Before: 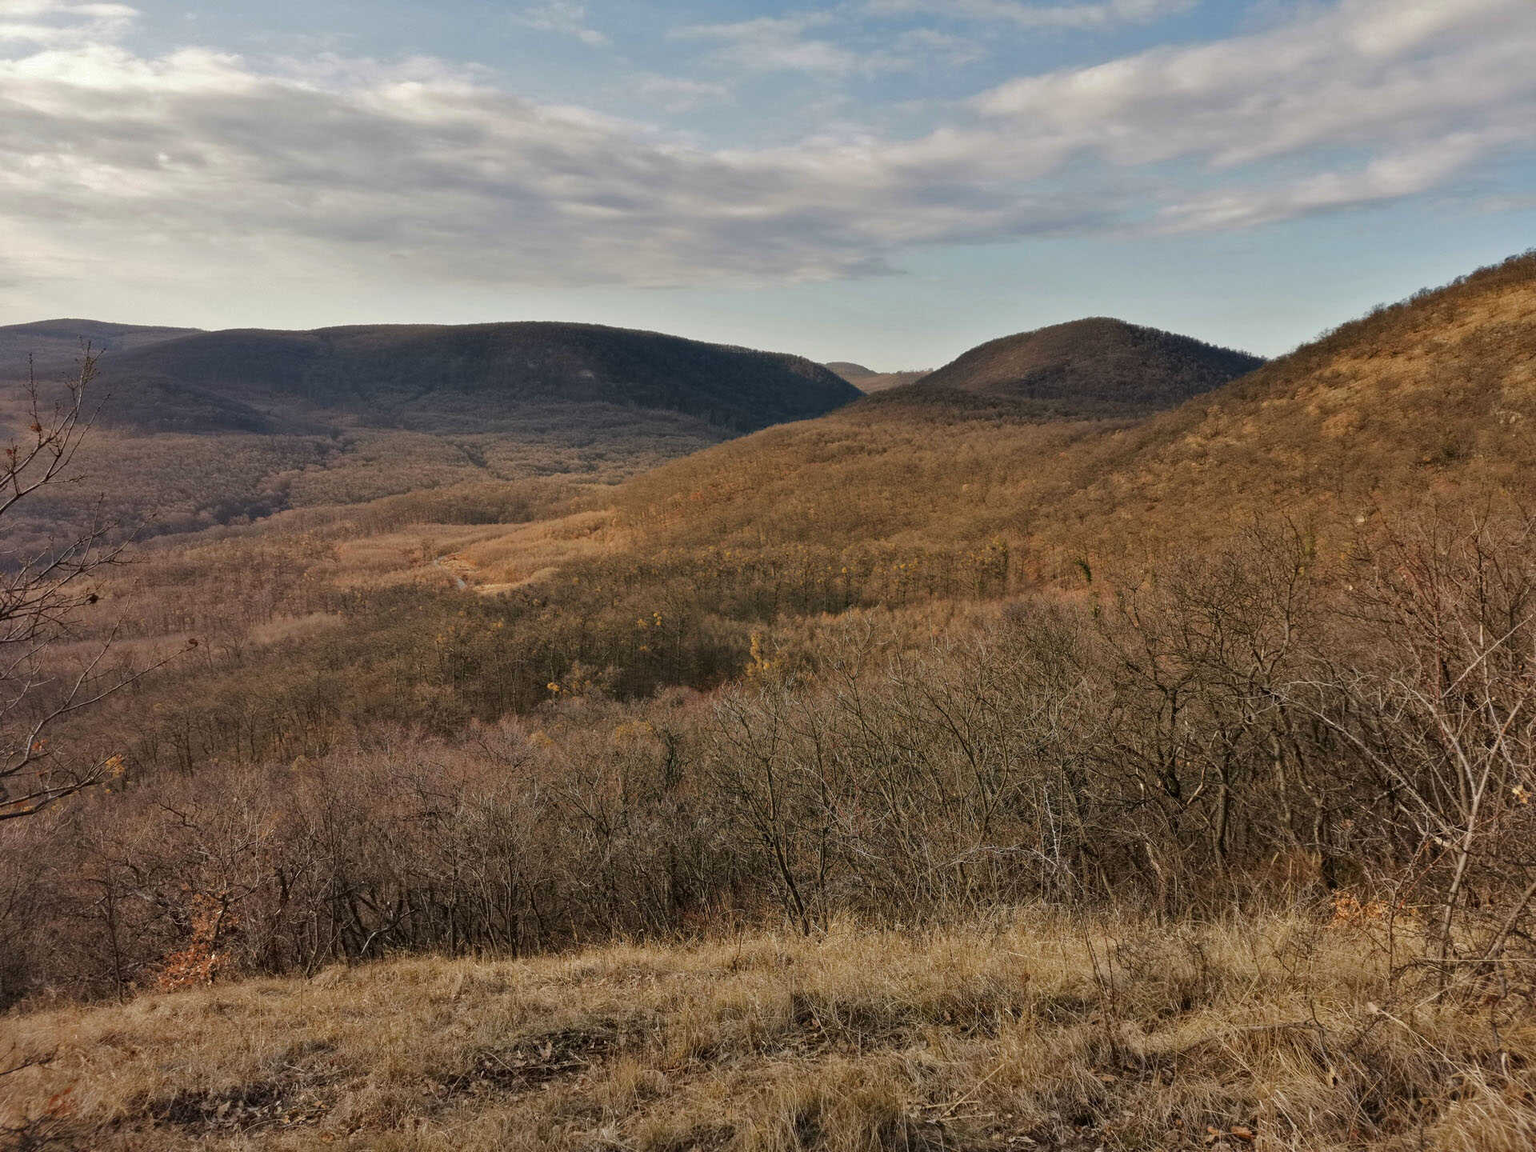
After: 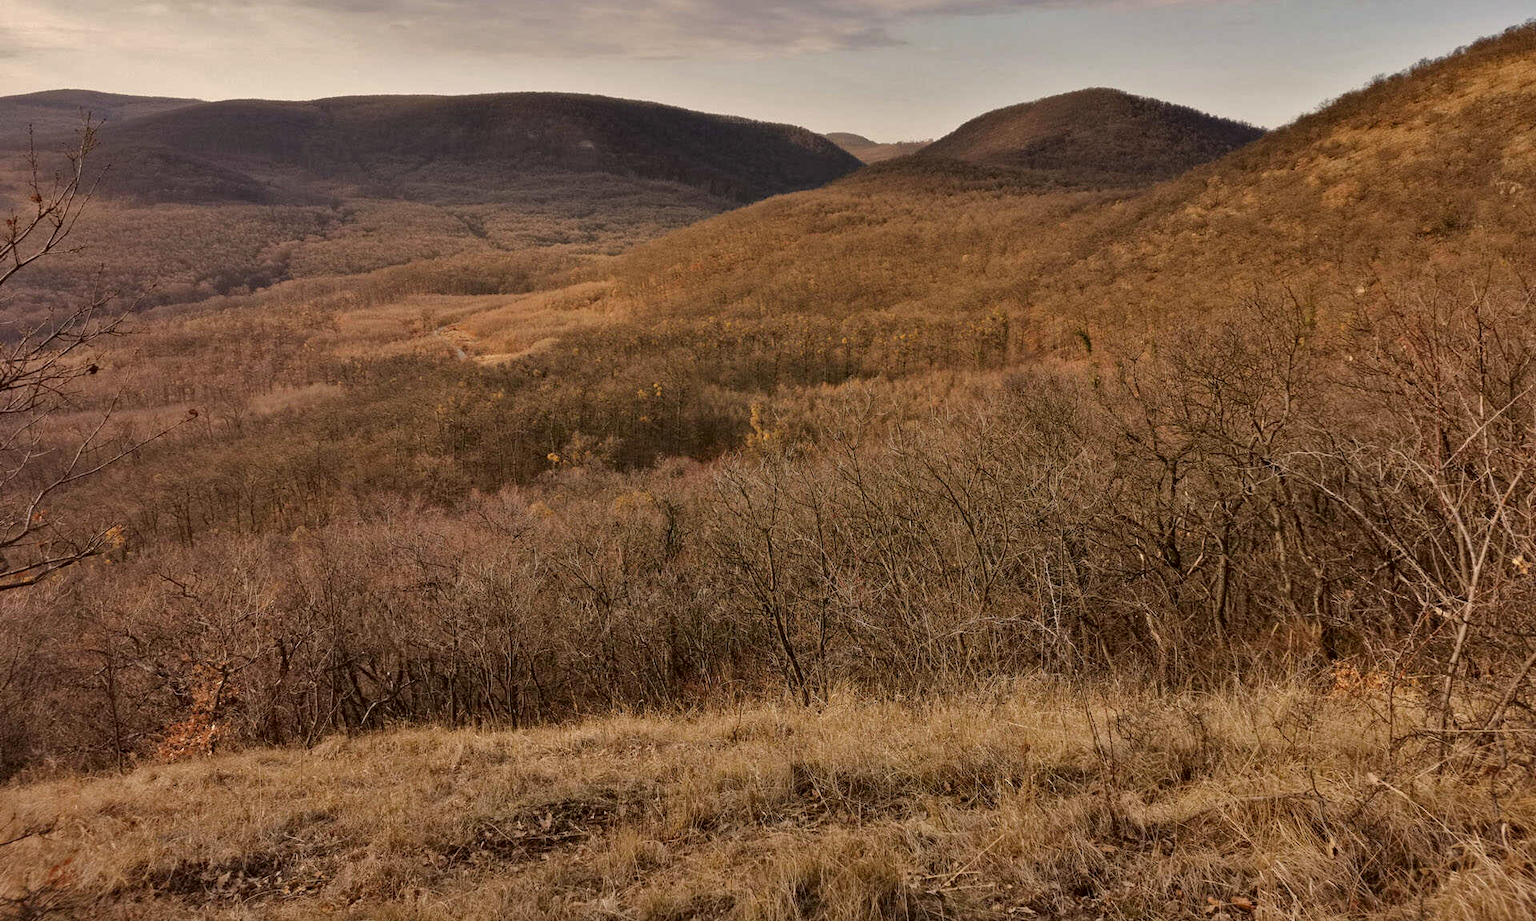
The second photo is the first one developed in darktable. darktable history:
exposure: black level correction 0.002, compensate highlight preservation false
color correction: highlights a* 6.27, highlights b* 8.19, shadows a* 5.94, shadows b* 7.23, saturation 0.9
crop and rotate: top 19.998%
shadows and highlights: shadows 32.83, highlights -47.7, soften with gaussian
